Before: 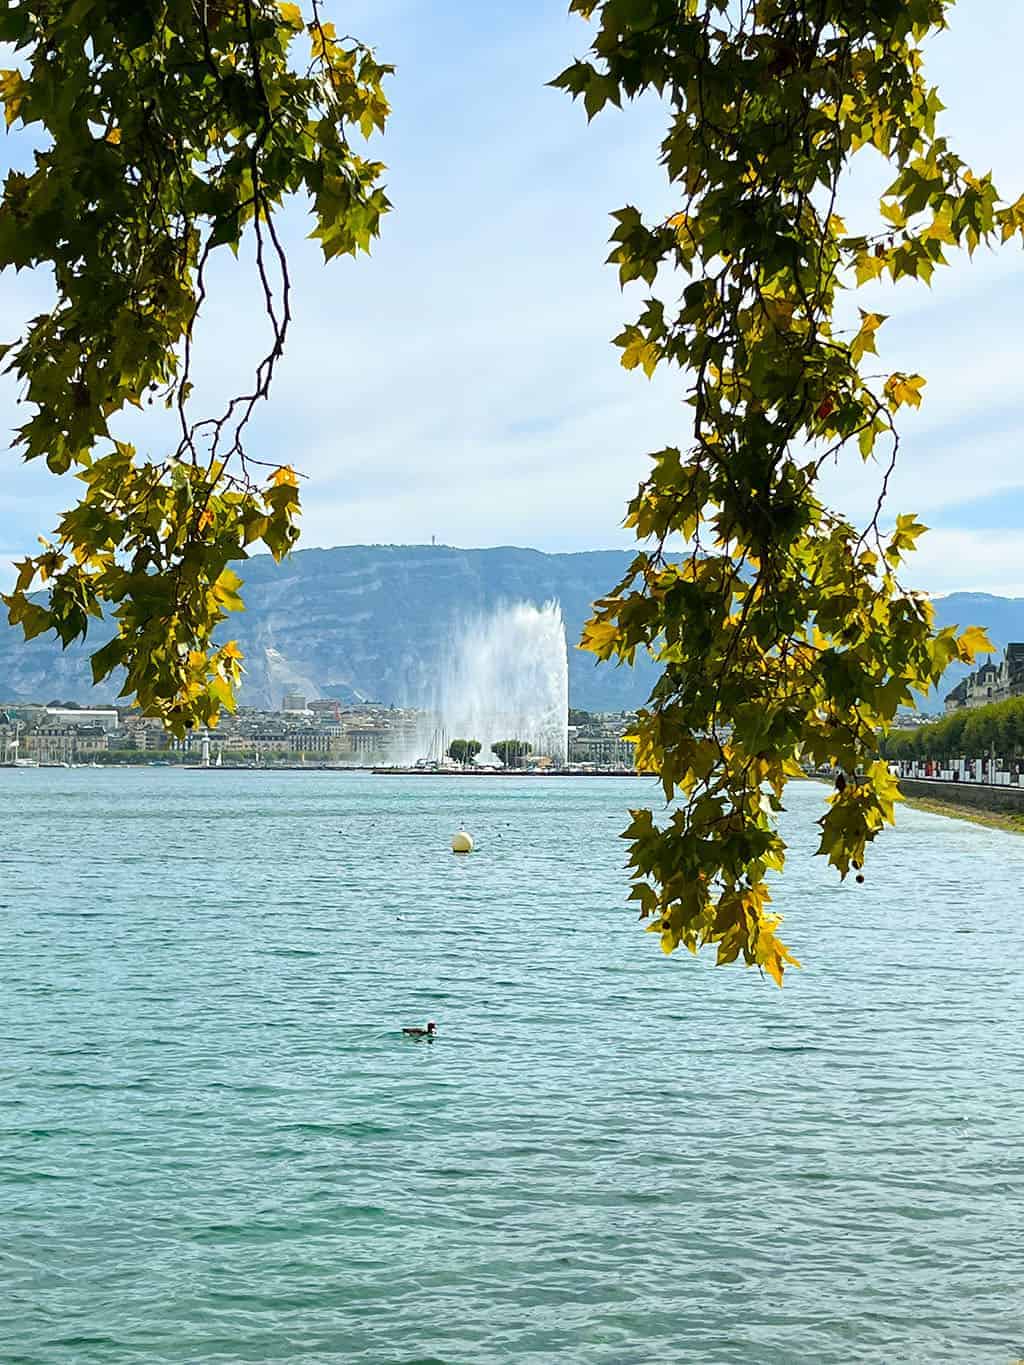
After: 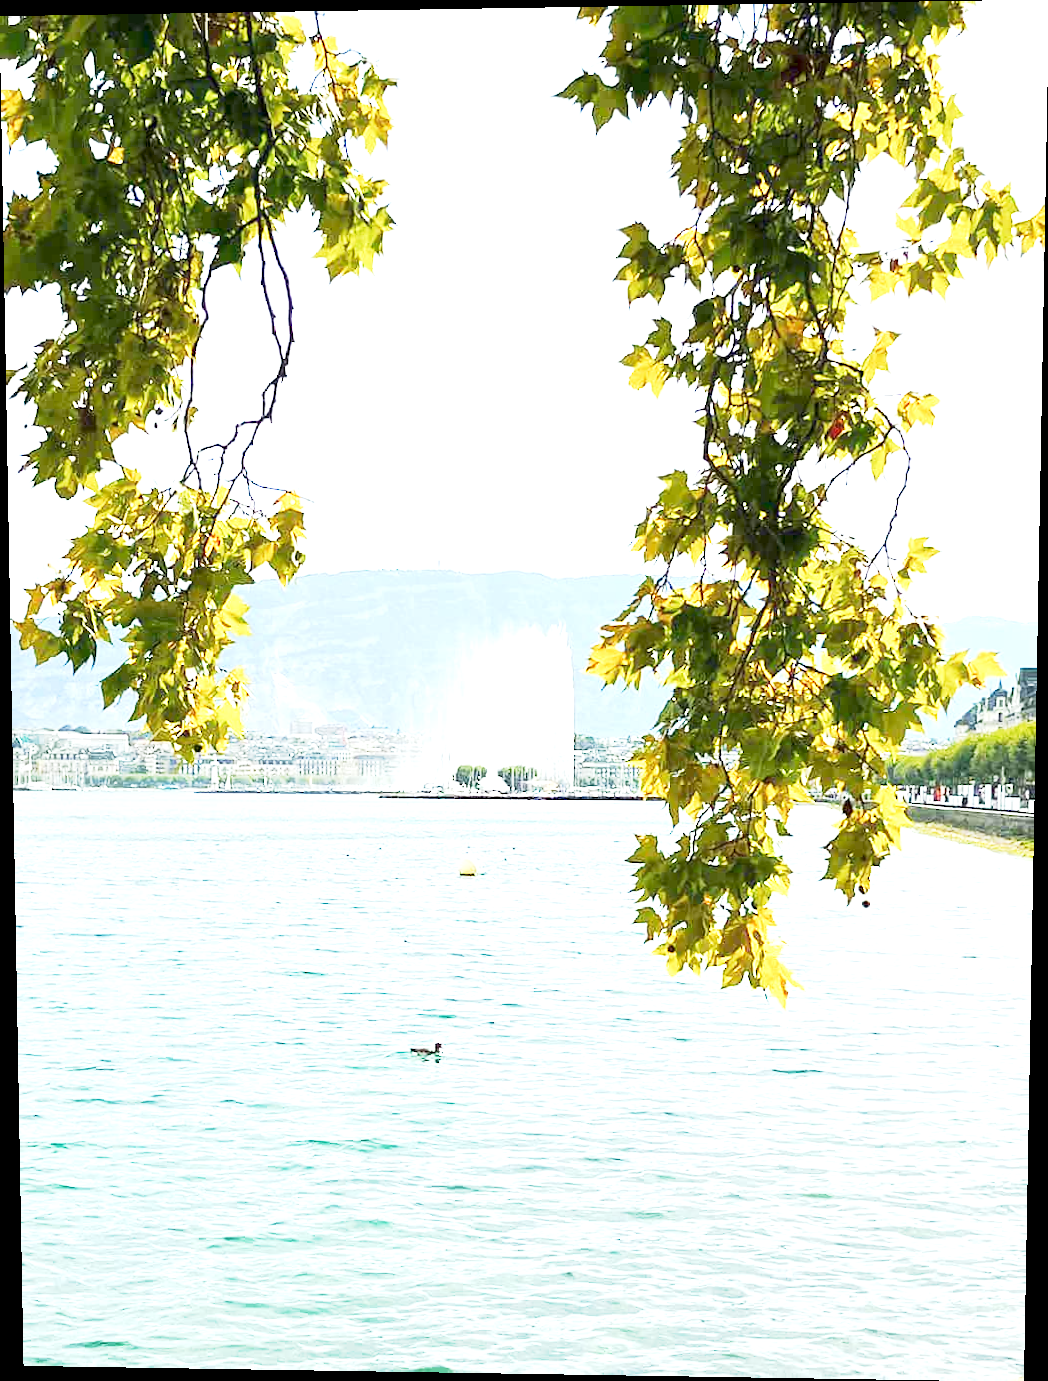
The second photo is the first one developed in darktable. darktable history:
base curve: curves: ch0 [(0, 0) (0.088, 0.125) (0.176, 0.251) (0.354, 0.501) (0.613, 0.749) (1, 0.877)], preserve colors none
exposure: exposure 2.04 EV, compensate highlight preservation false
rotate and perspective: lens shift (vertical) 0.048, lens shift (horizontal) -0.024, automatic cropping off
